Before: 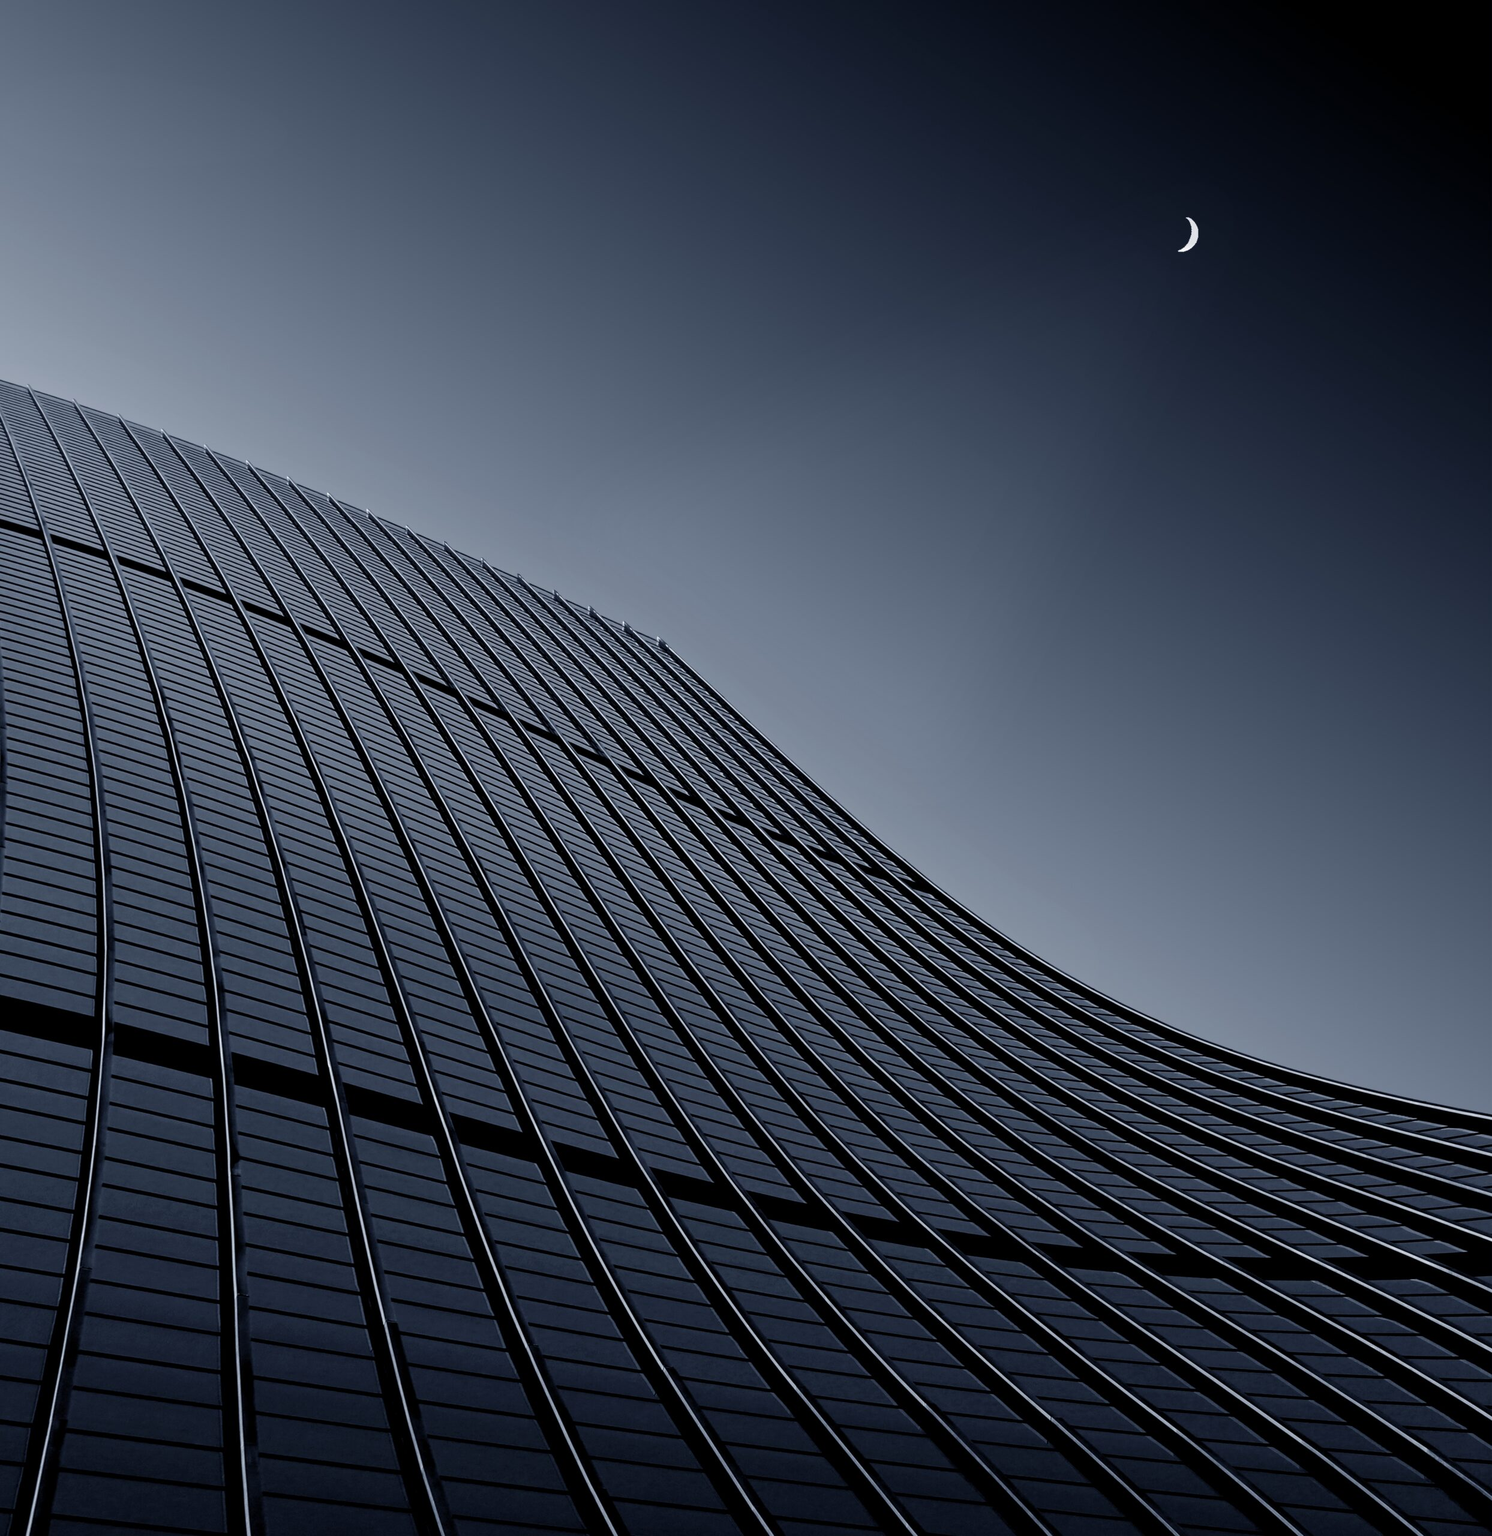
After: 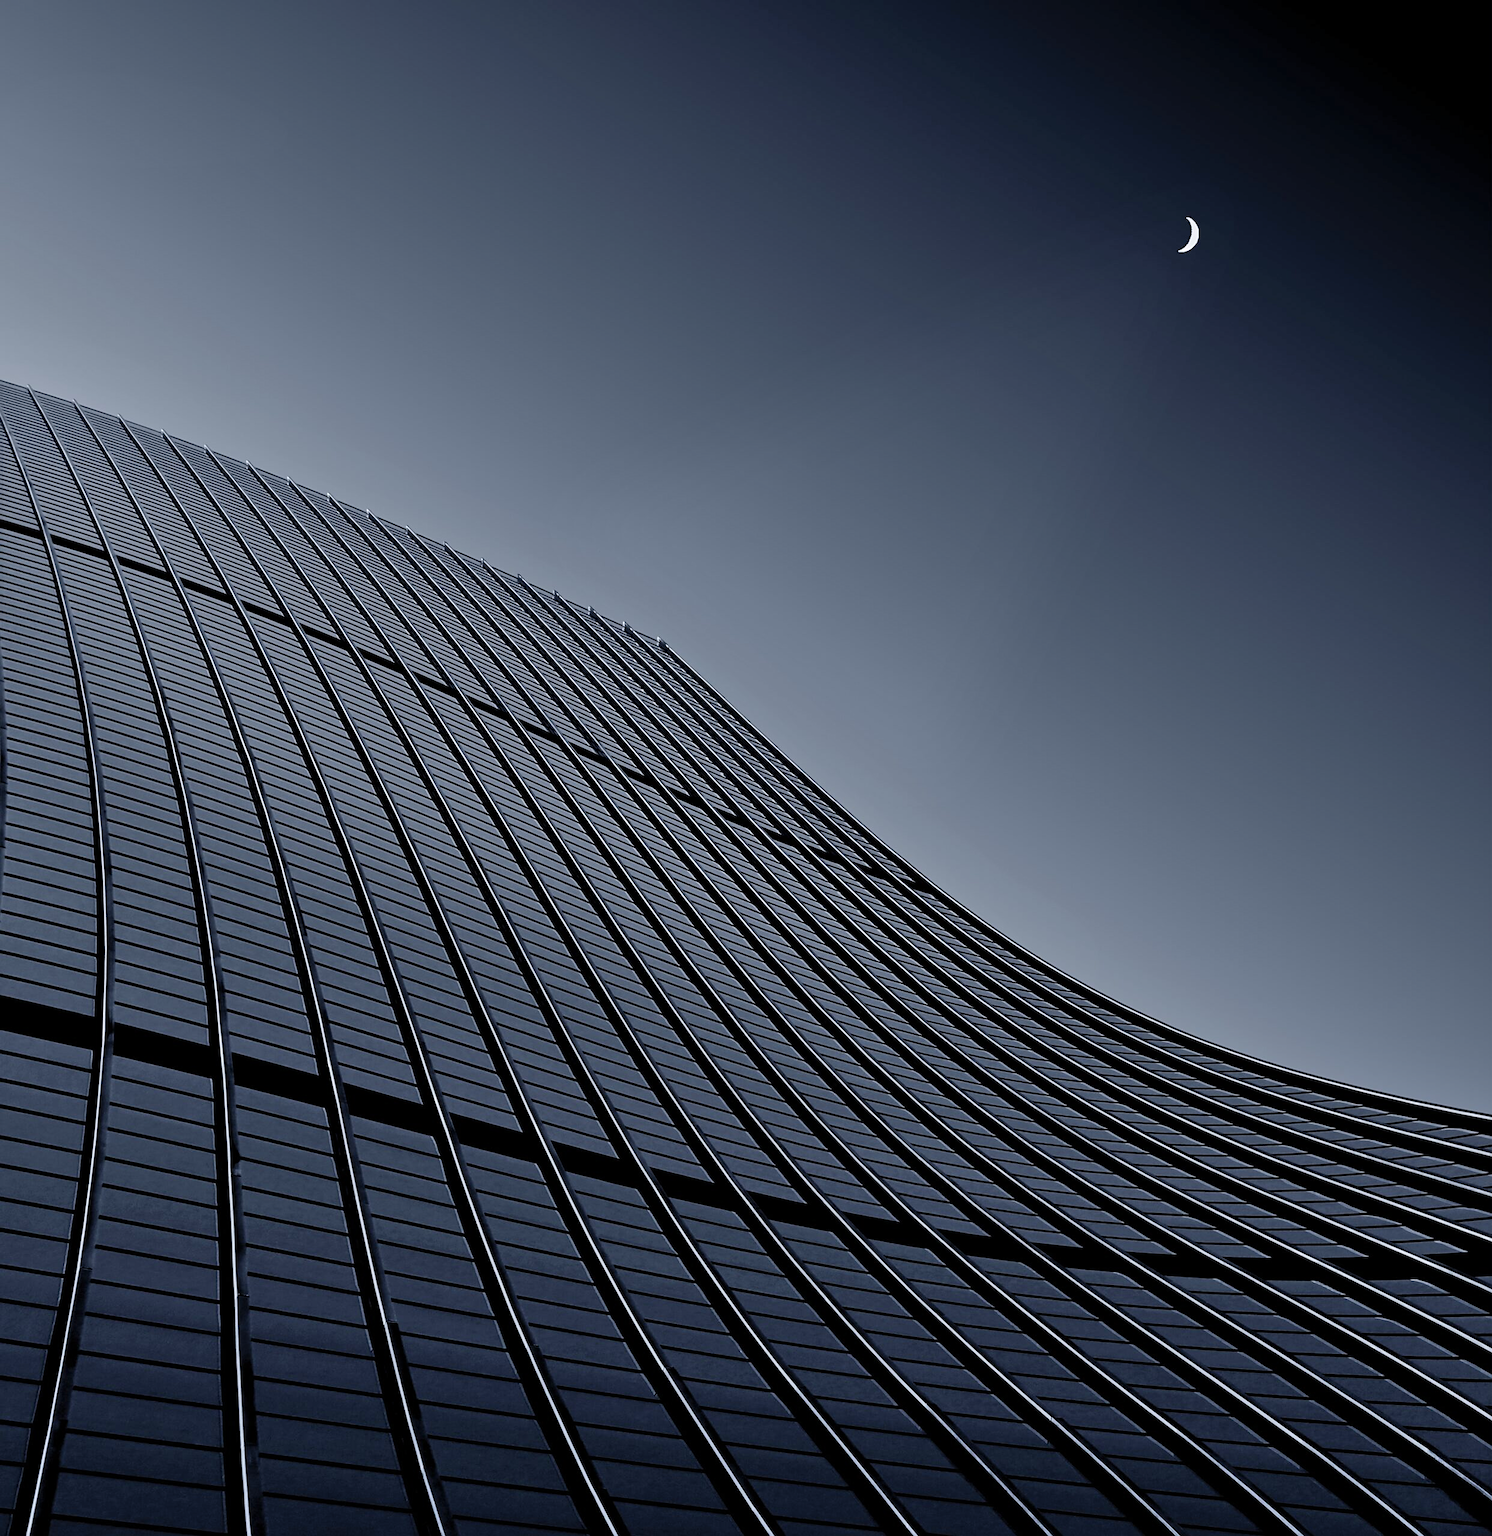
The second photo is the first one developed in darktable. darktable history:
shadows and highlights: radius 108.52, shadows 40.68, highlights -72.88, low approximation 0.01, soften with gaussian
sharpen: radius 1.864, amount 0.398, threshold 1.271
